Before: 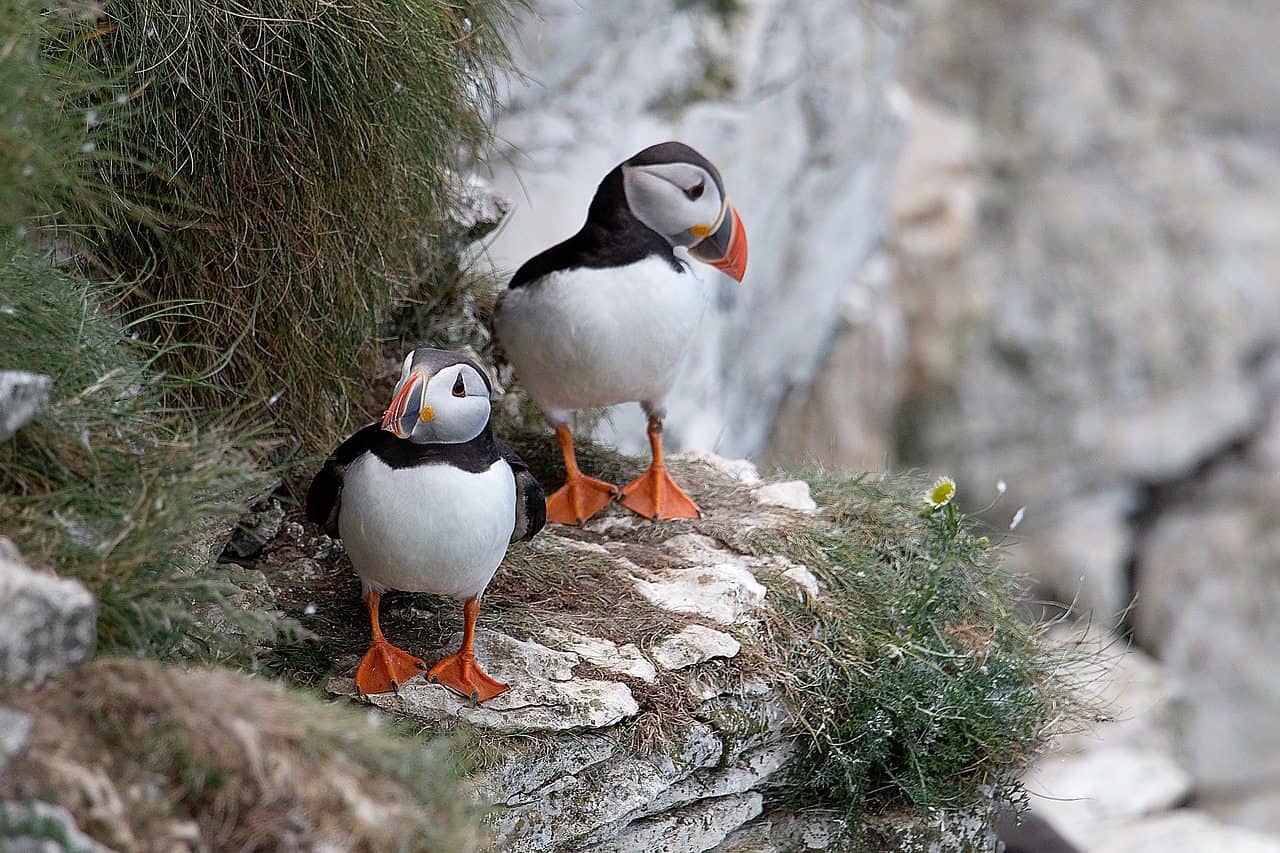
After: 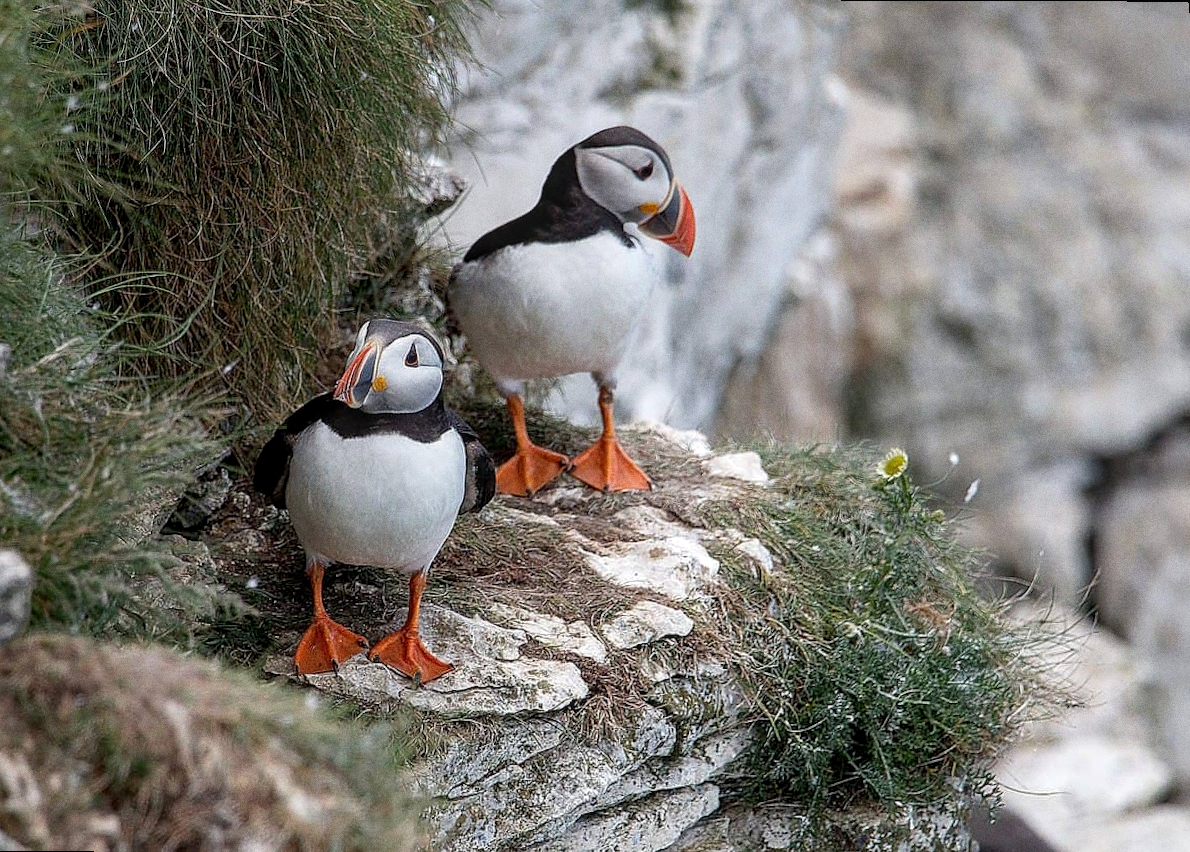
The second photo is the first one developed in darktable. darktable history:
rotate and perspective: rotation 0.215°, lens shift (vertical) -0.139, crop left 0.069, crop right 0.939, crop top 0.002, crop bottom 0.996
grain: strength 26%
local contrast: on, module defaults
